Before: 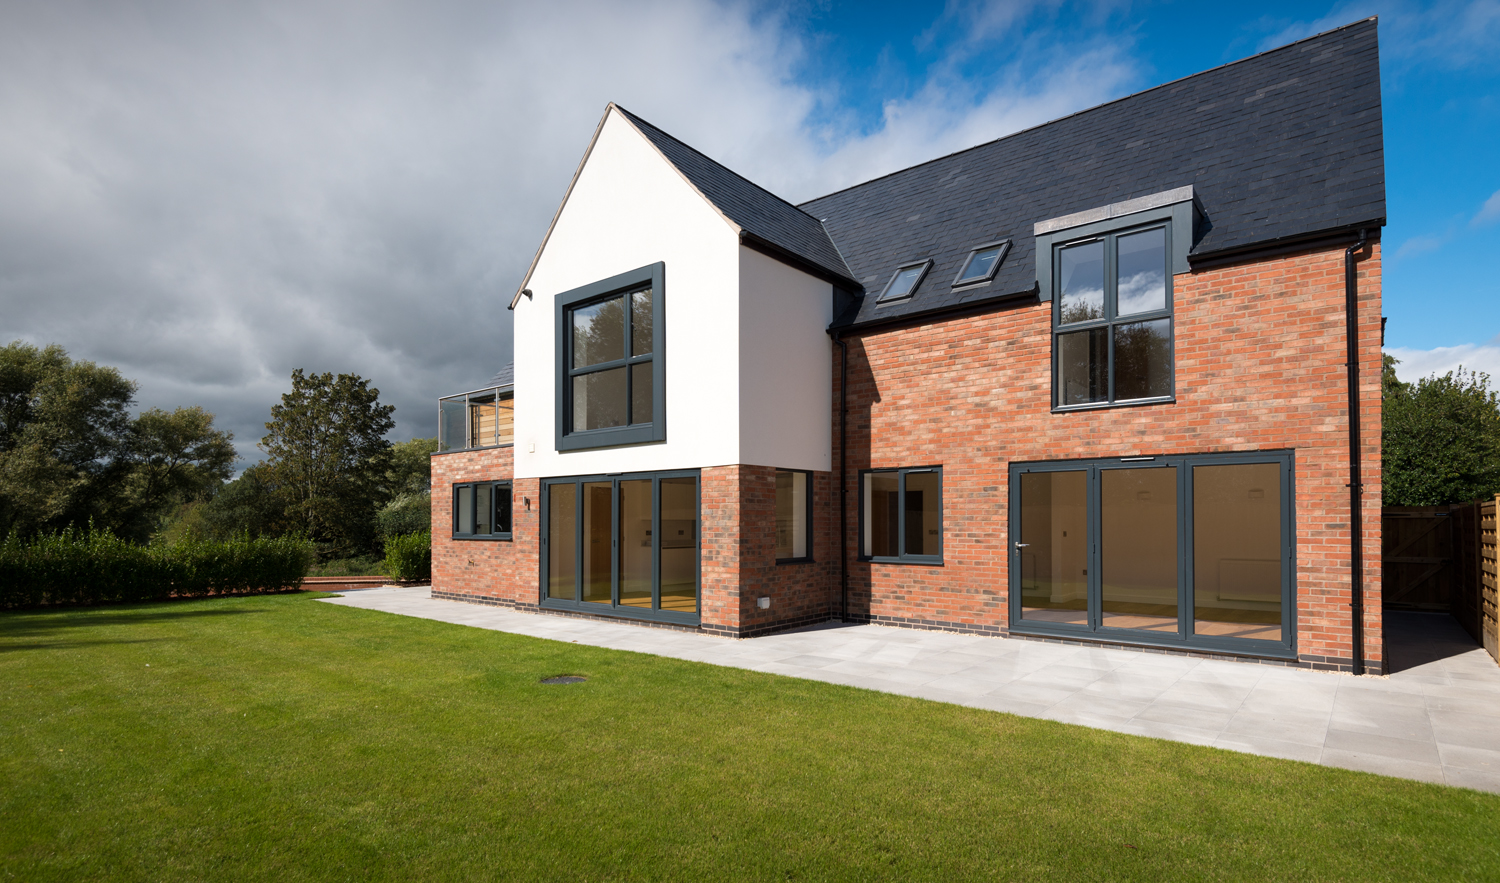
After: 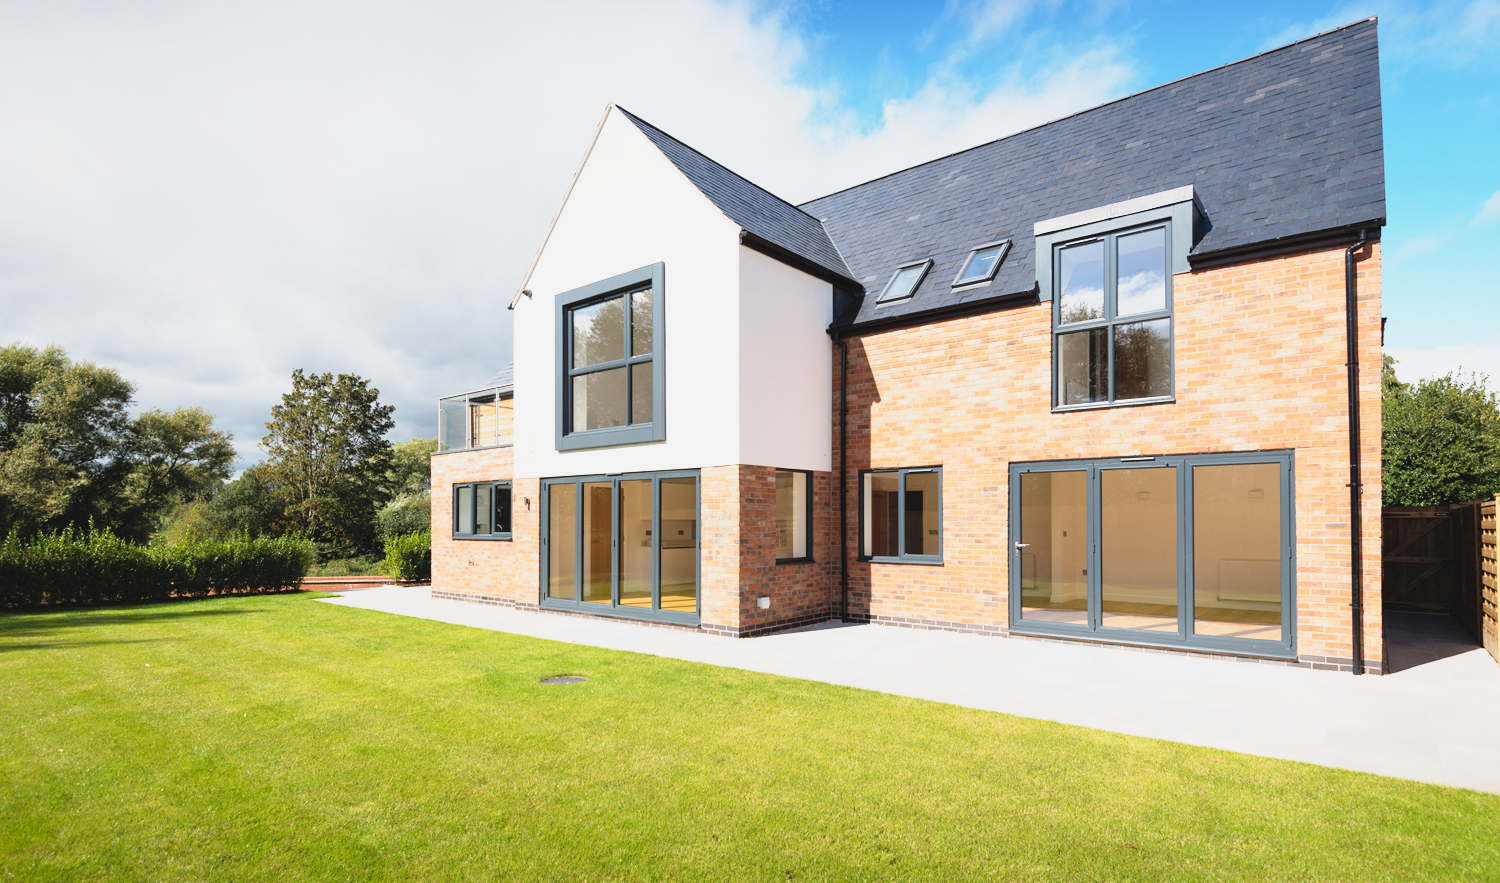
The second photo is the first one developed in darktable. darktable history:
contrast brightness saturation: brightness 0.147
tone curve: curves: ch0 [(0, 0.056) (0.049, 0.073) (0.155, 0.127) (0.33, 0.331) (0.432, 0.46) (0.601, 0.655) (0.843, 0.876) (1, 0.965)]; ch1 [(0, 0) (0.339, 0.334) (0.445, 0.419) (0.476, 0.454) (0.497, 0.494) (0.53, 0.511) (0.557, 0.549) (0.613, 0.614) (0.728, 0.729) (1, 1)]; ch2 [(0, 0) (0.327, 0.318) (0.417, 0.426) (0.46, 0.453) (0.502, 0.5) (0.526, 0.52) (0.54, 0.543) (0.606, 0.61) (0.74, 0.716) (1, 1)], preserve colors none
base curve: curves: ch0 [(0, 0) (0.088, 0.125) (0.176, 0.251) (0.354, 0.501) (0.613, 0.749) (1, 0.877)], preserve colors none
exposure: exposure 0.513 EV, compensate highlight preservation false
